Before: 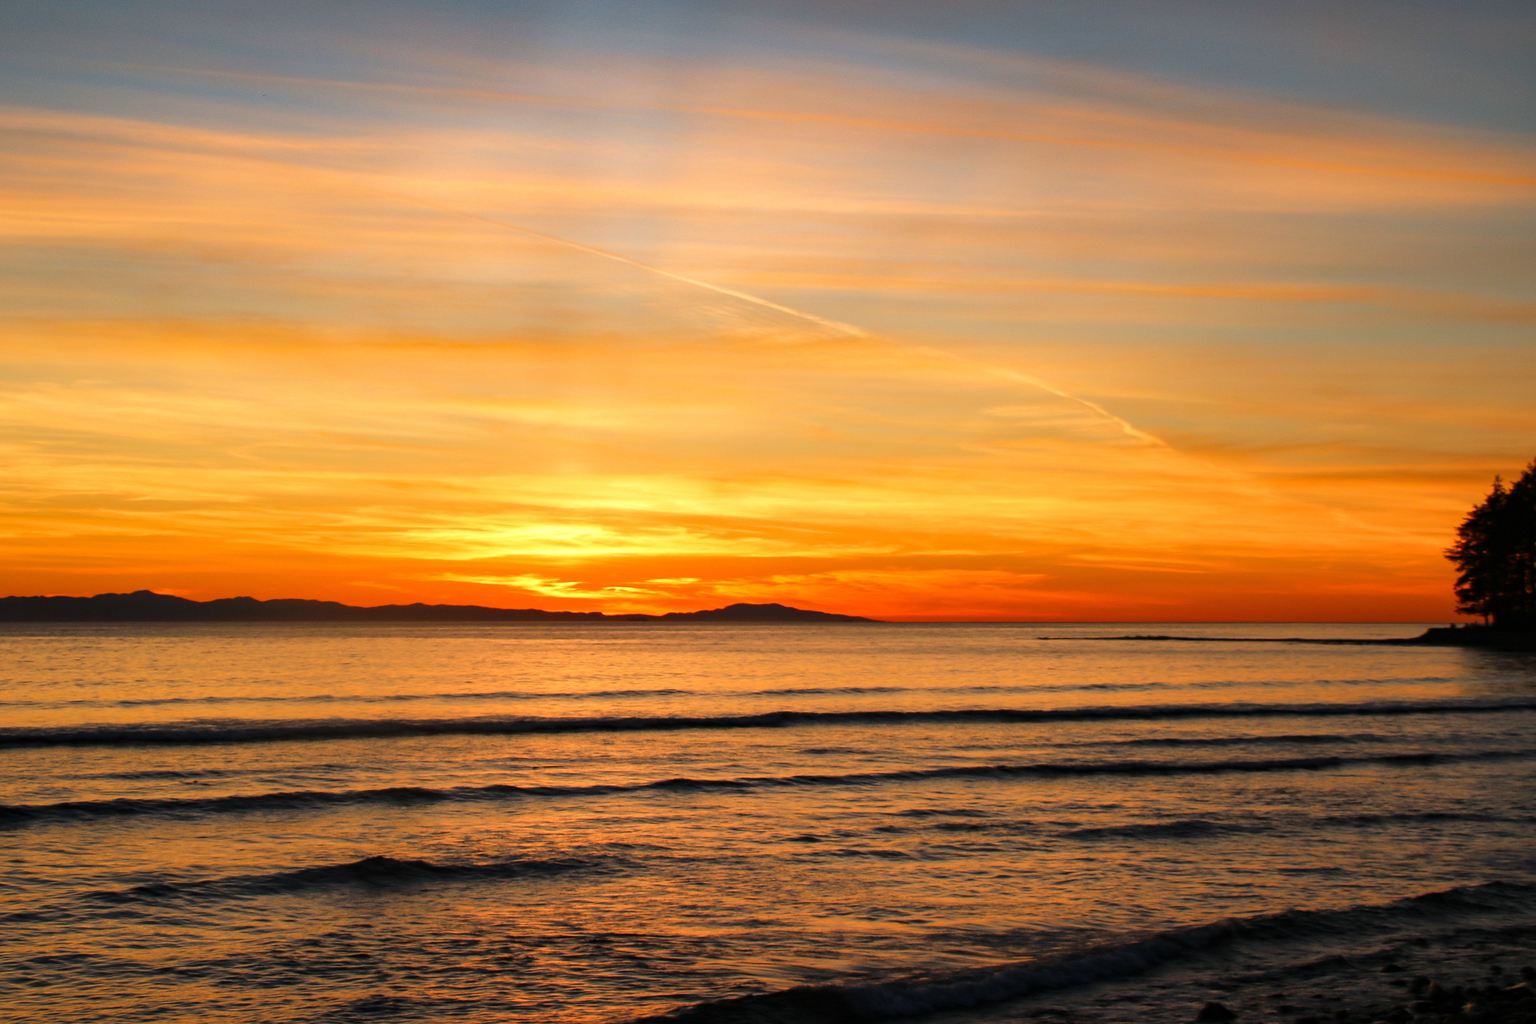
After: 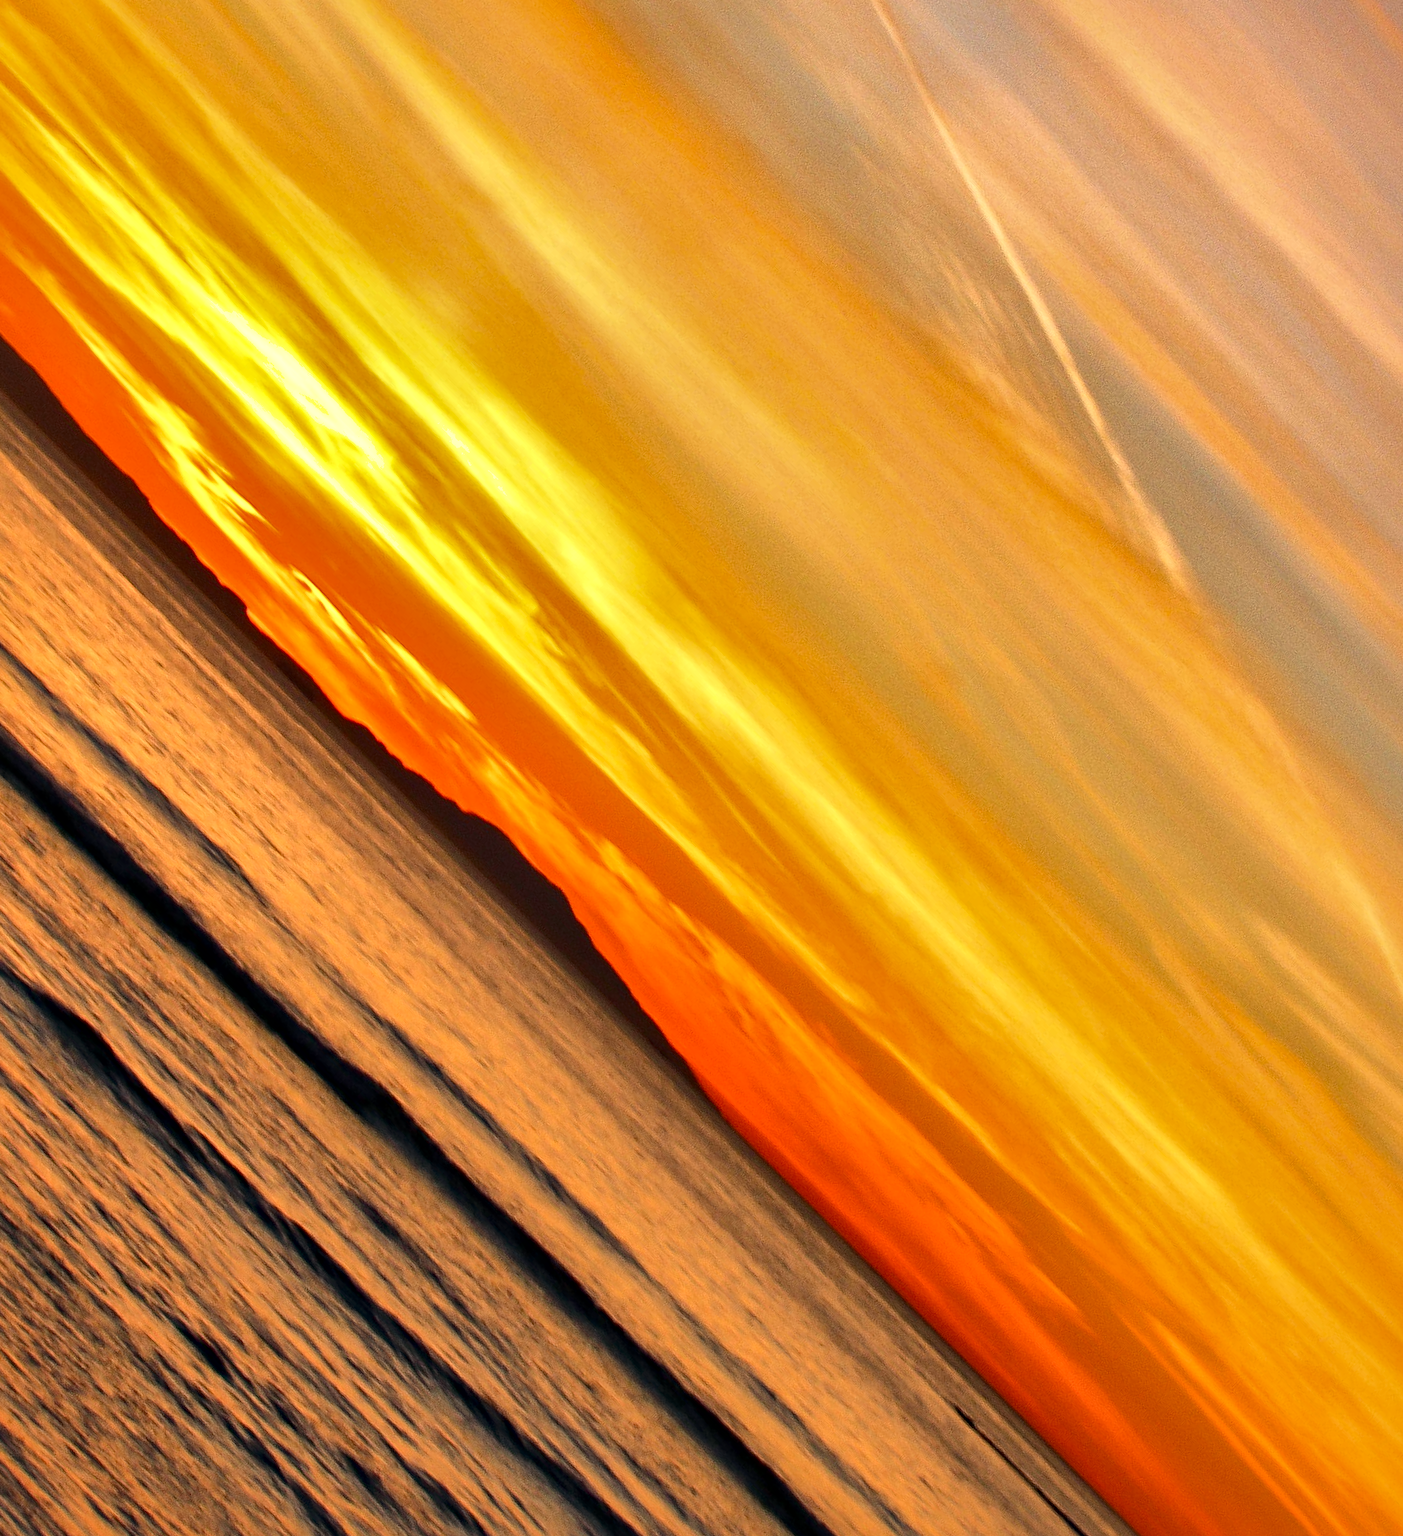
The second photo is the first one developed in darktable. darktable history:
local contrast: mode bilateral grid, contrast 20, coarseness 100, detail 150%, midtone range 0.2
shadows and highlights: soften with gaussian
crop and rotate: angle -45.08°, top 16.012%, right 0.864%, bottom 11.639%
tone equalizer: on, module defaults
haze removal: compatibility mode true, adaptive false
